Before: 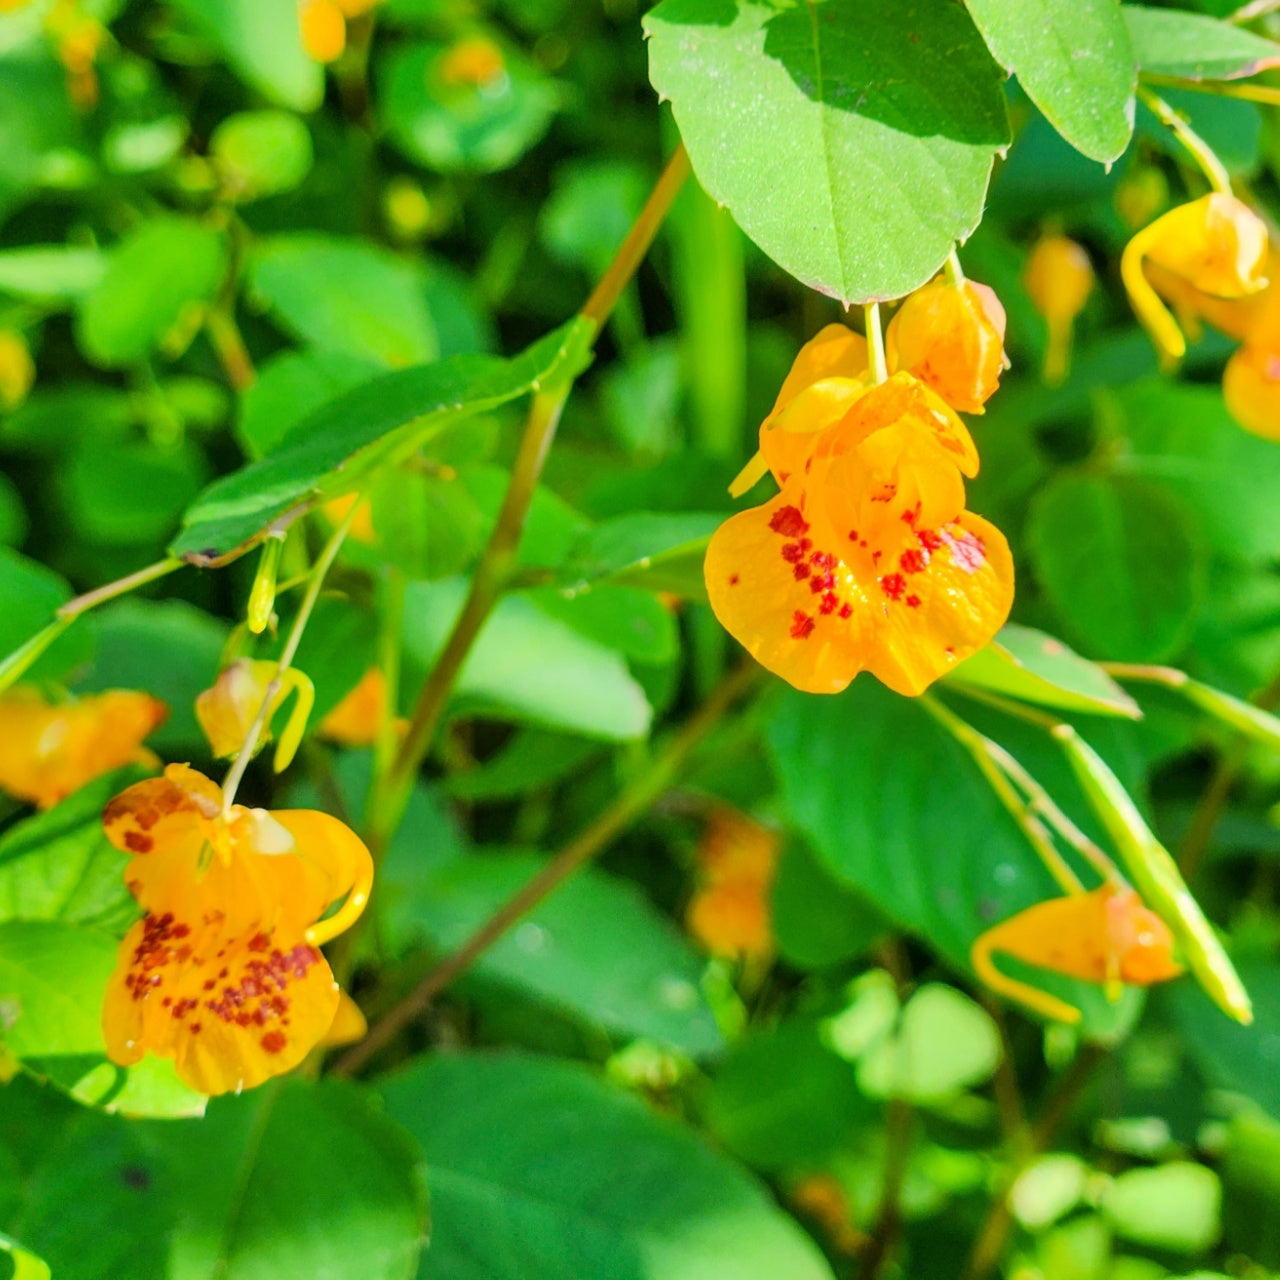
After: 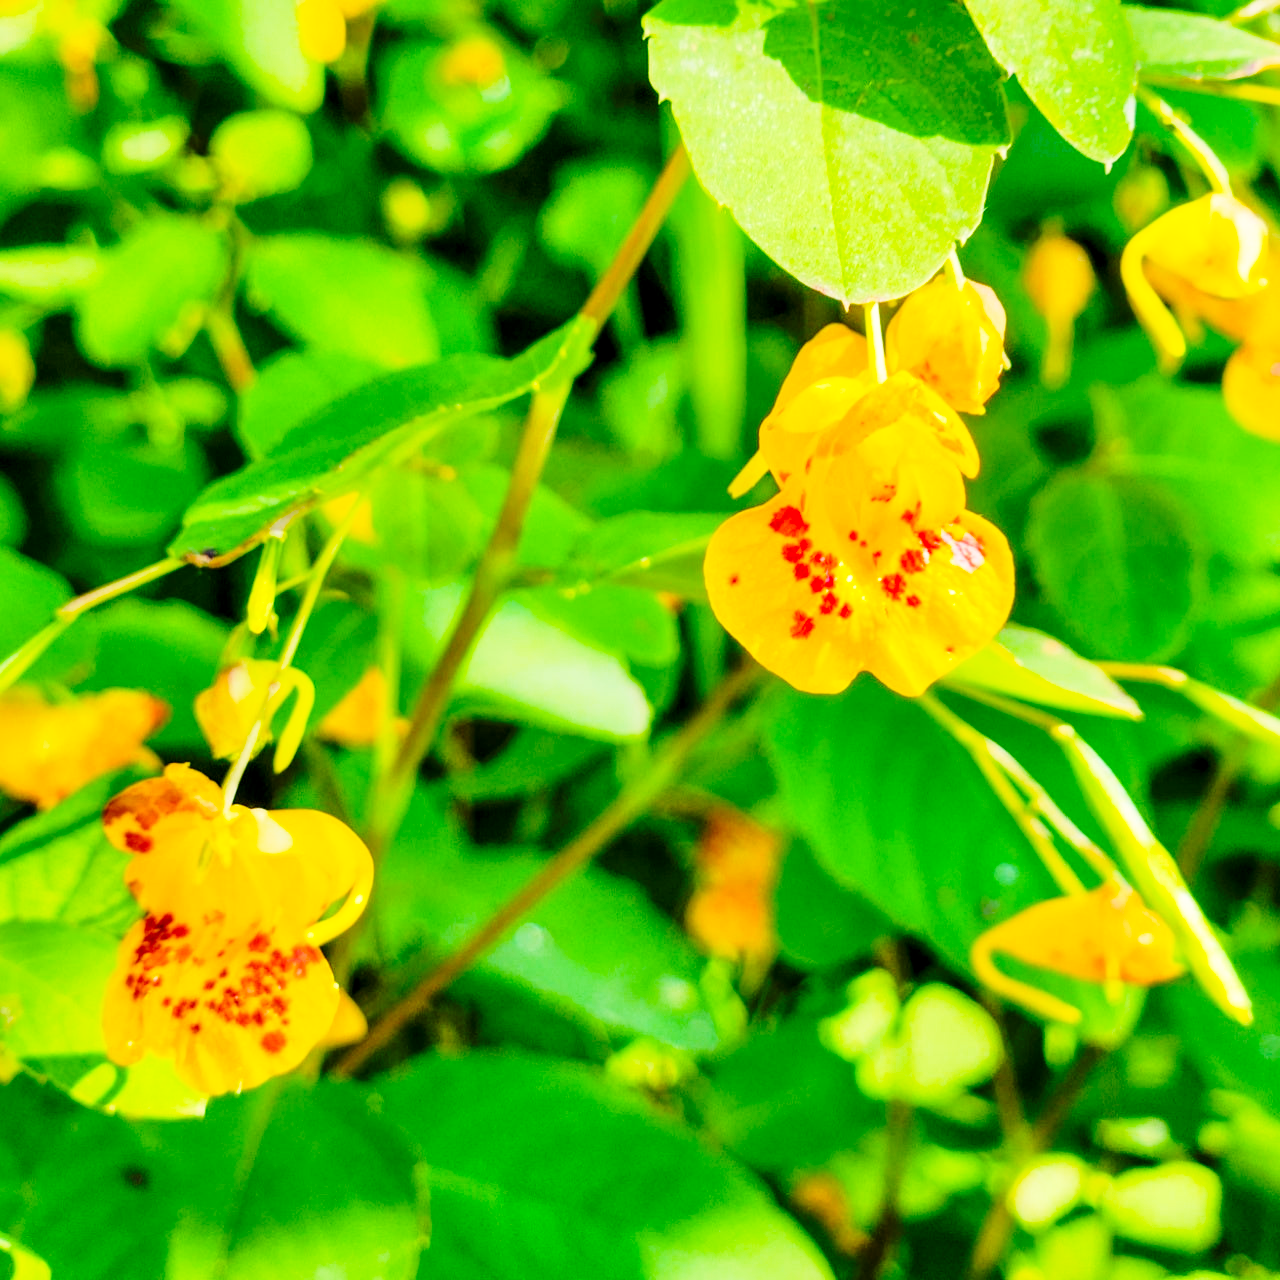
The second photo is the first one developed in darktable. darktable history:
color balance rgb: power › chroma 0.692%, power › hue 60°, global offset › luminance -0.48%, linear chroma grading › shadows -3.276%, linear chroma grading › highlights -2.892%, perceptual saturation grading › global saturation 19.574%, global vibrance 20%
base curve: curves: ch0 [(0, 0) (0.028, 0.03) (0.121, 0.232) (0.46, 0.748) (0.859, 0.968) (1, 1)], preserve colors none
